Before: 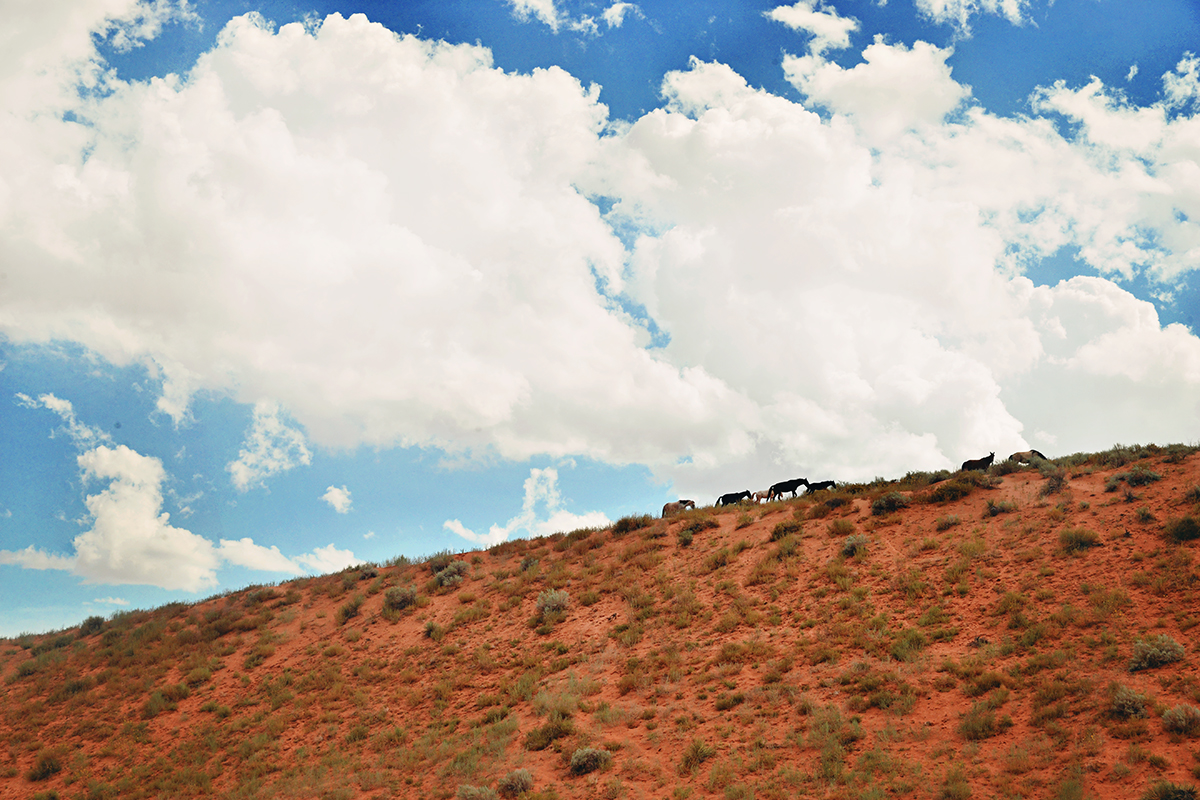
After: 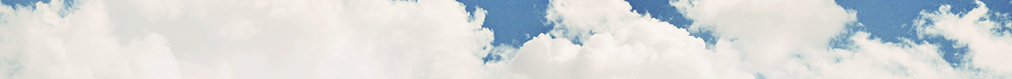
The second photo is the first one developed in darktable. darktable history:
color correction: saturation 0.8
crop and rotate: left 9.644%, top 9.491%, right 6.021%, bottom 80.509%
